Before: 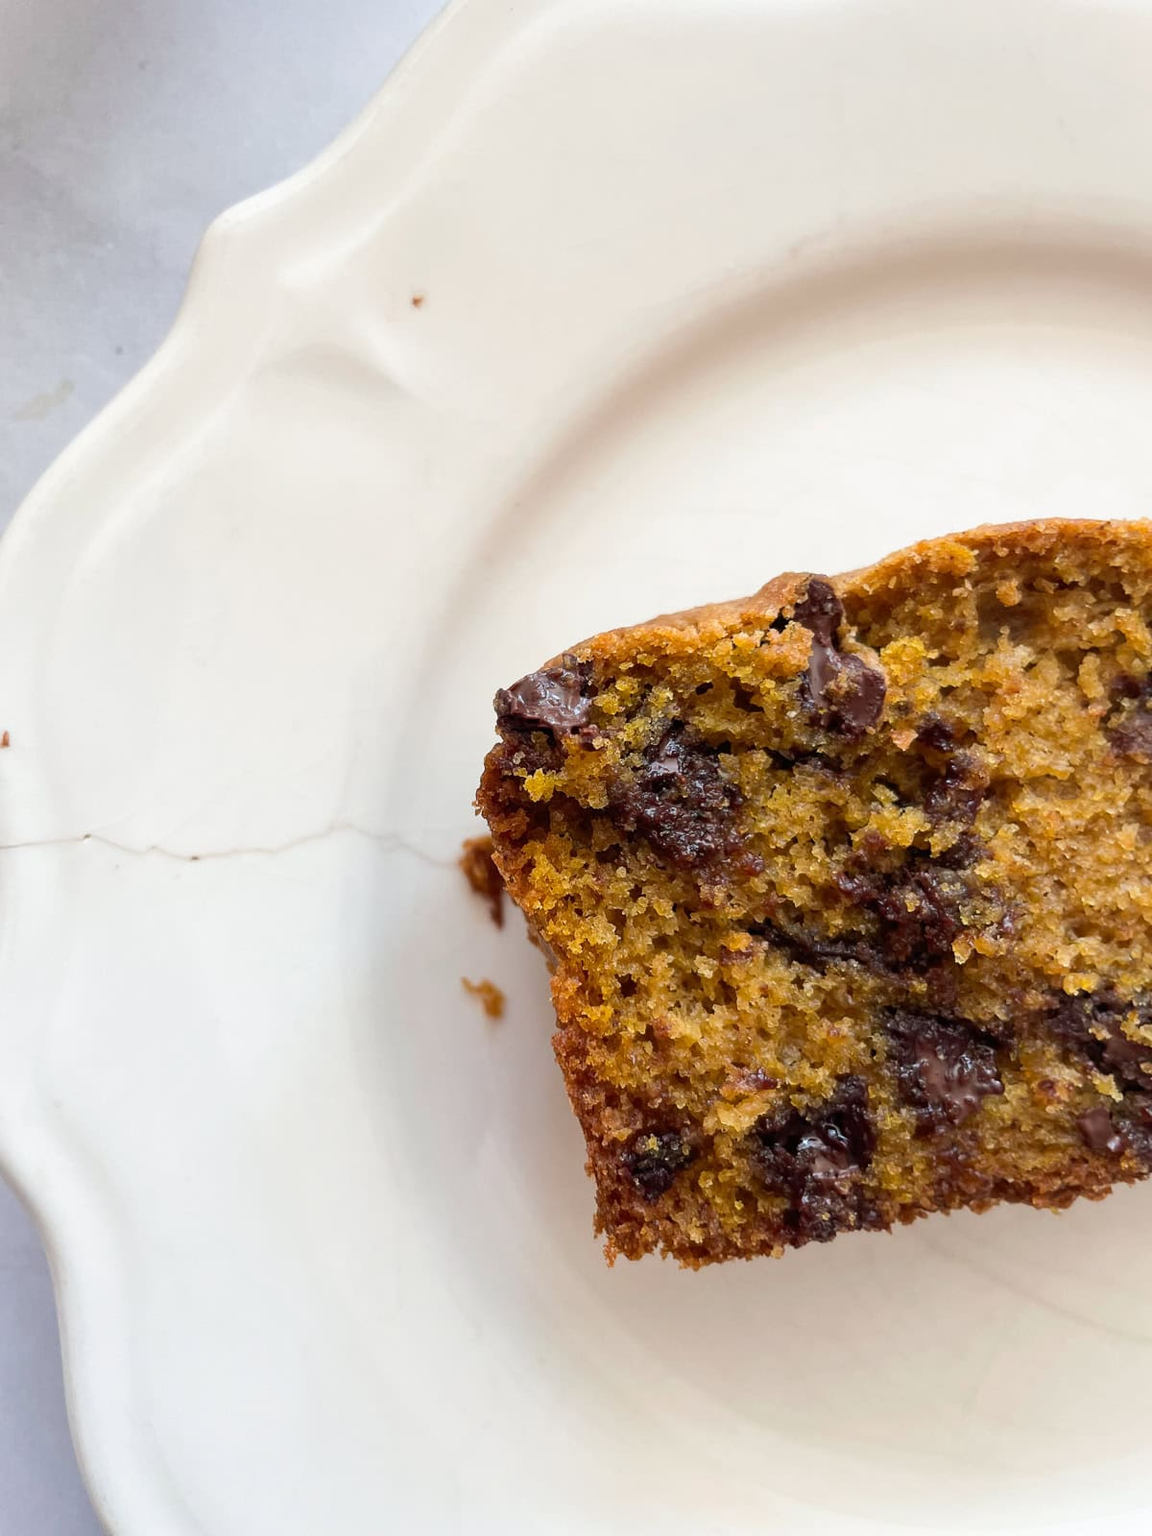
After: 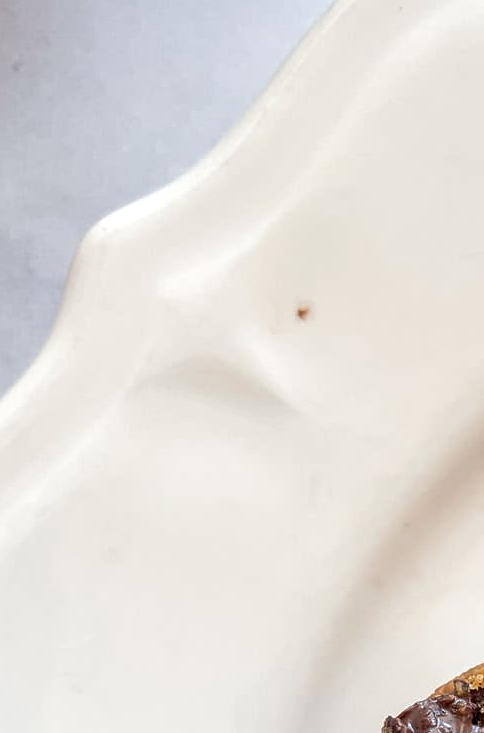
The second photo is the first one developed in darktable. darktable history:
crop and rotate: left 11.058%, top 0.083%, right 48.559%, bottom 54.071%
sharpen: amount 0.203
local contrast: detail 130%
